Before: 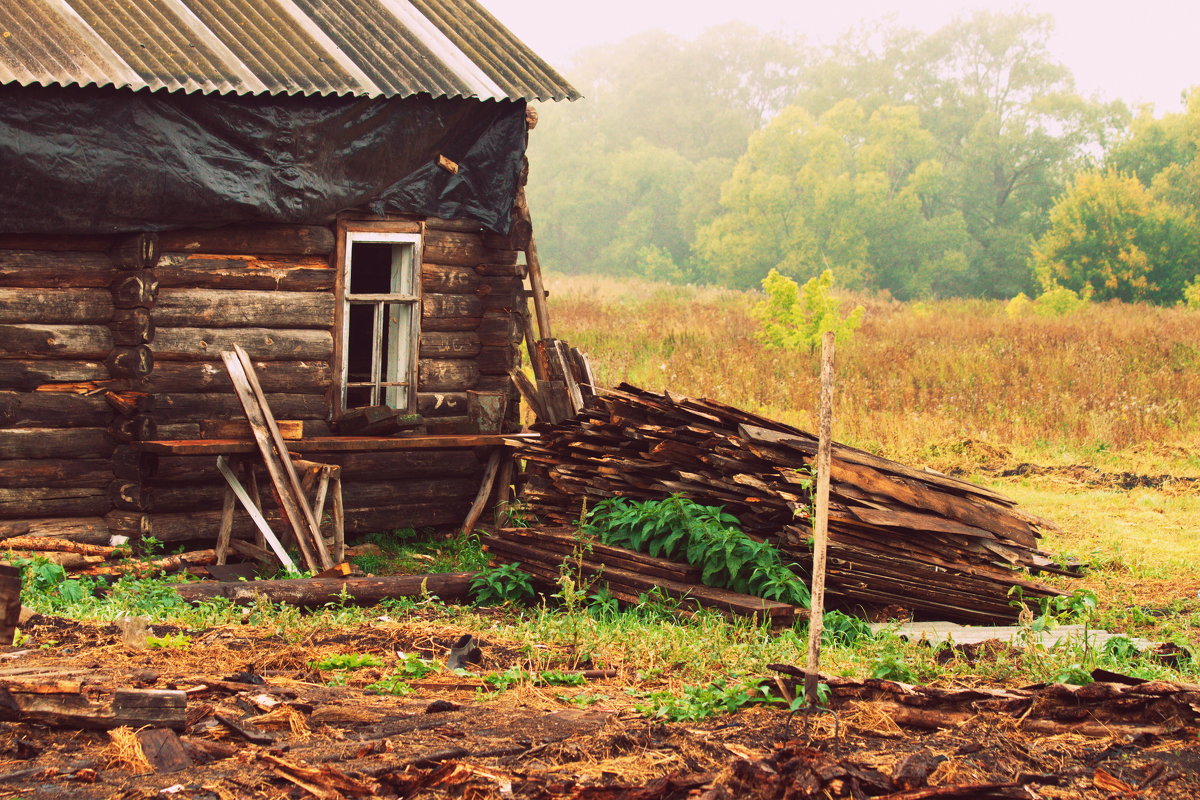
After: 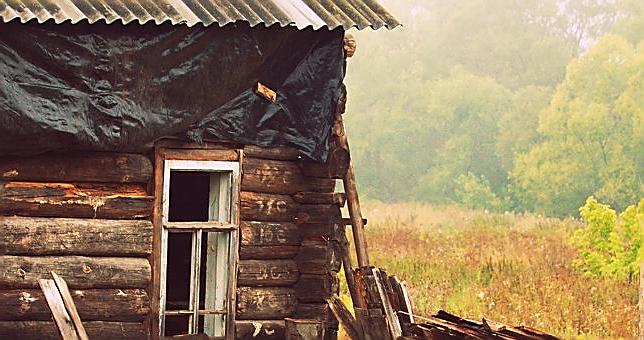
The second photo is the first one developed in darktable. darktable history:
sharpen: radius 1.362, amount 1.241, threshold 0.695
crop: left 15.227%, top 9.061%, right 31.063%, bottom 48.362%
